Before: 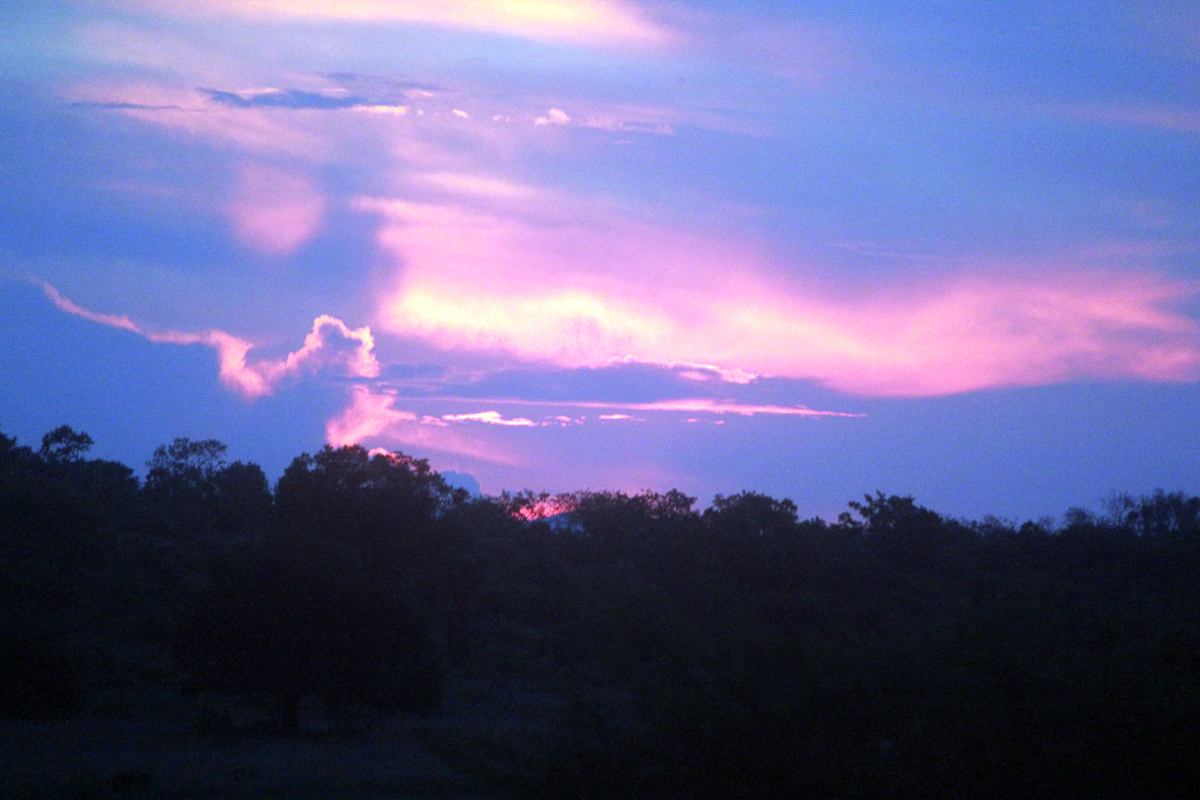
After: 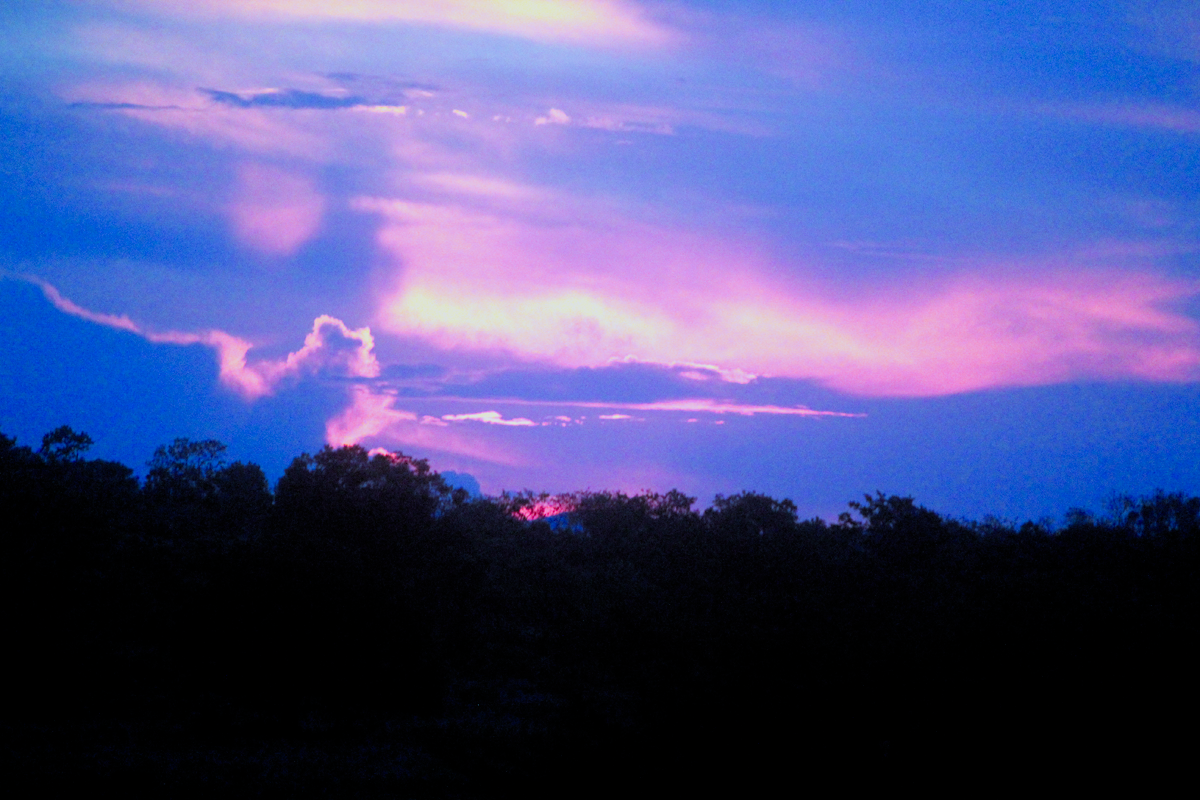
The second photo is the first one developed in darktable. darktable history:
exposure: compensate highlight preservation false
white balance: red 0.976, blue 1.04
filmic rgb: black relative exposure -7.75 EV, white relative exposure 4.4 EV, threshold 3 EV, target black luminance 0%, hardness 3.76, latitude 50.51%, contrast 1.074, highlights saturation mix 10%, shadows ↔ highlights balance -0.22%, color science v4 (2020), enable highlight reconstruction true
